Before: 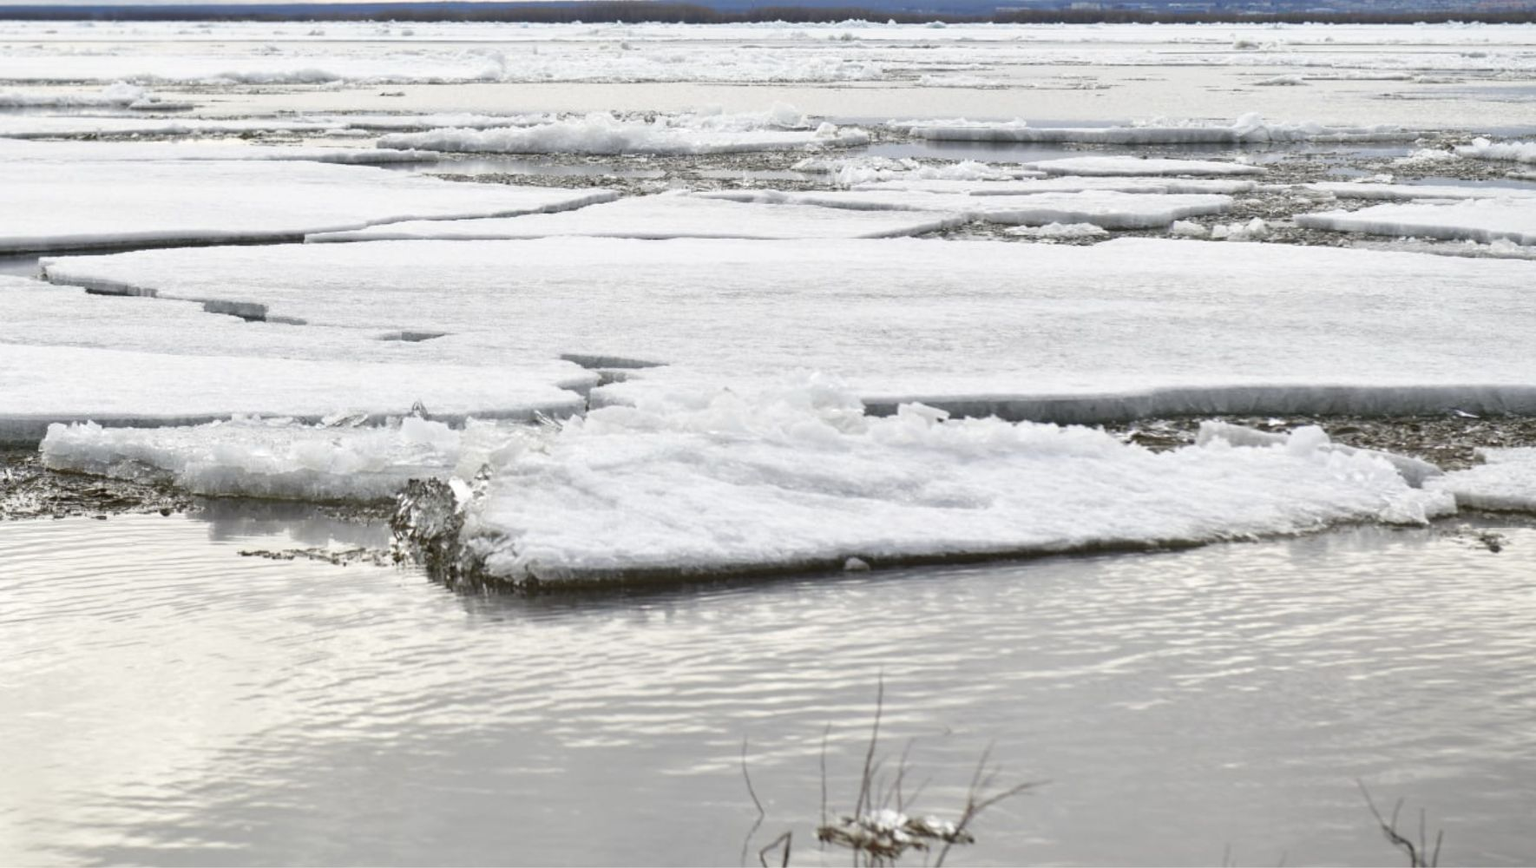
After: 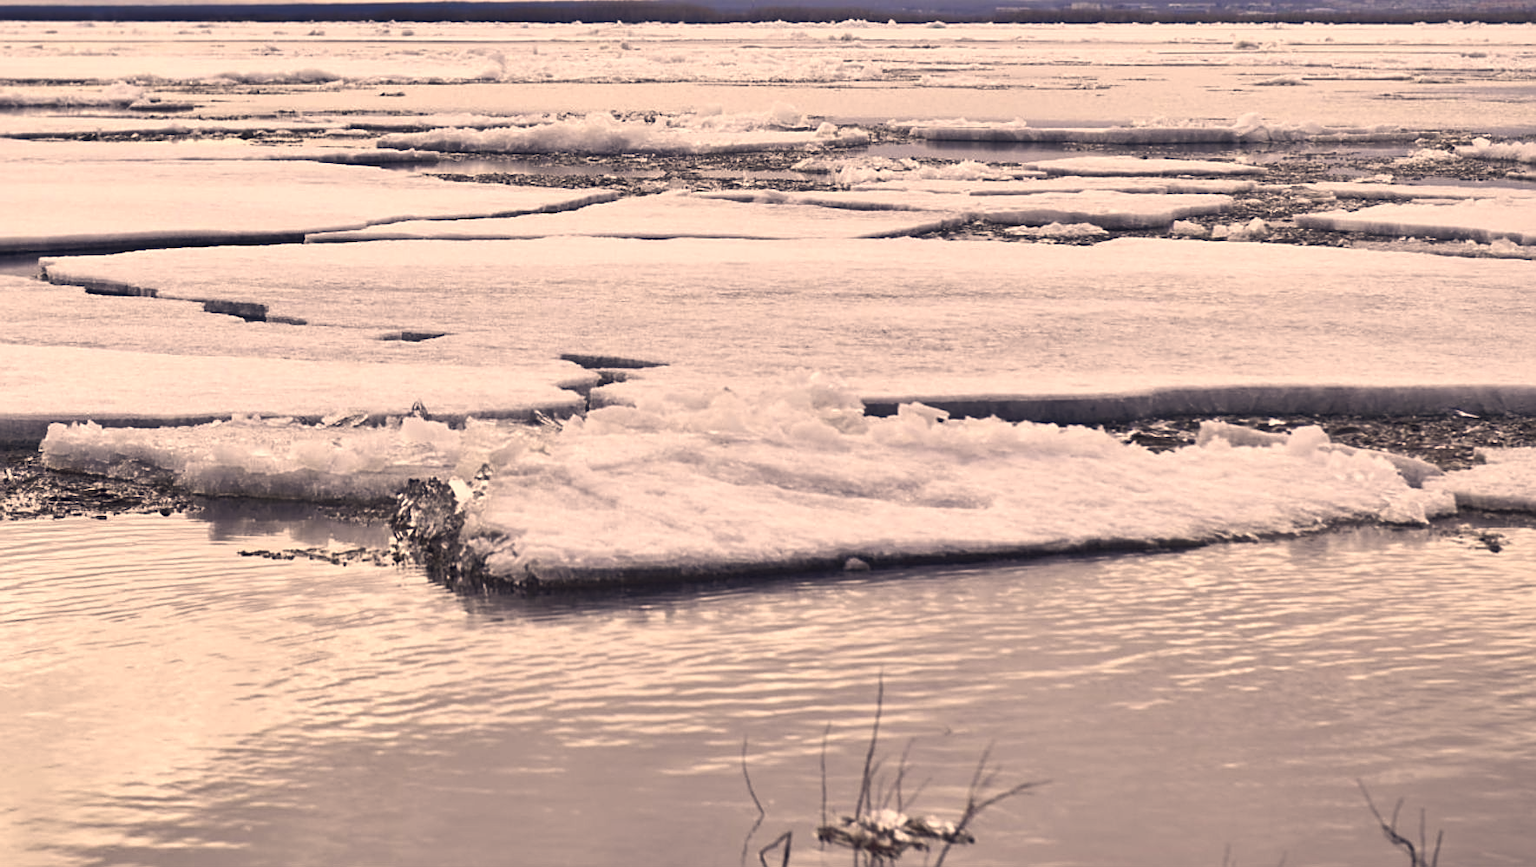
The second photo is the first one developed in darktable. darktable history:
color correction: highlights a* 19.59, highlights b* 27.49, shadows a* 3.46, shadows b* -17.28, saturation 0.73
shadows and highlights: soften with gaussian
sharpen: on, module defaults
